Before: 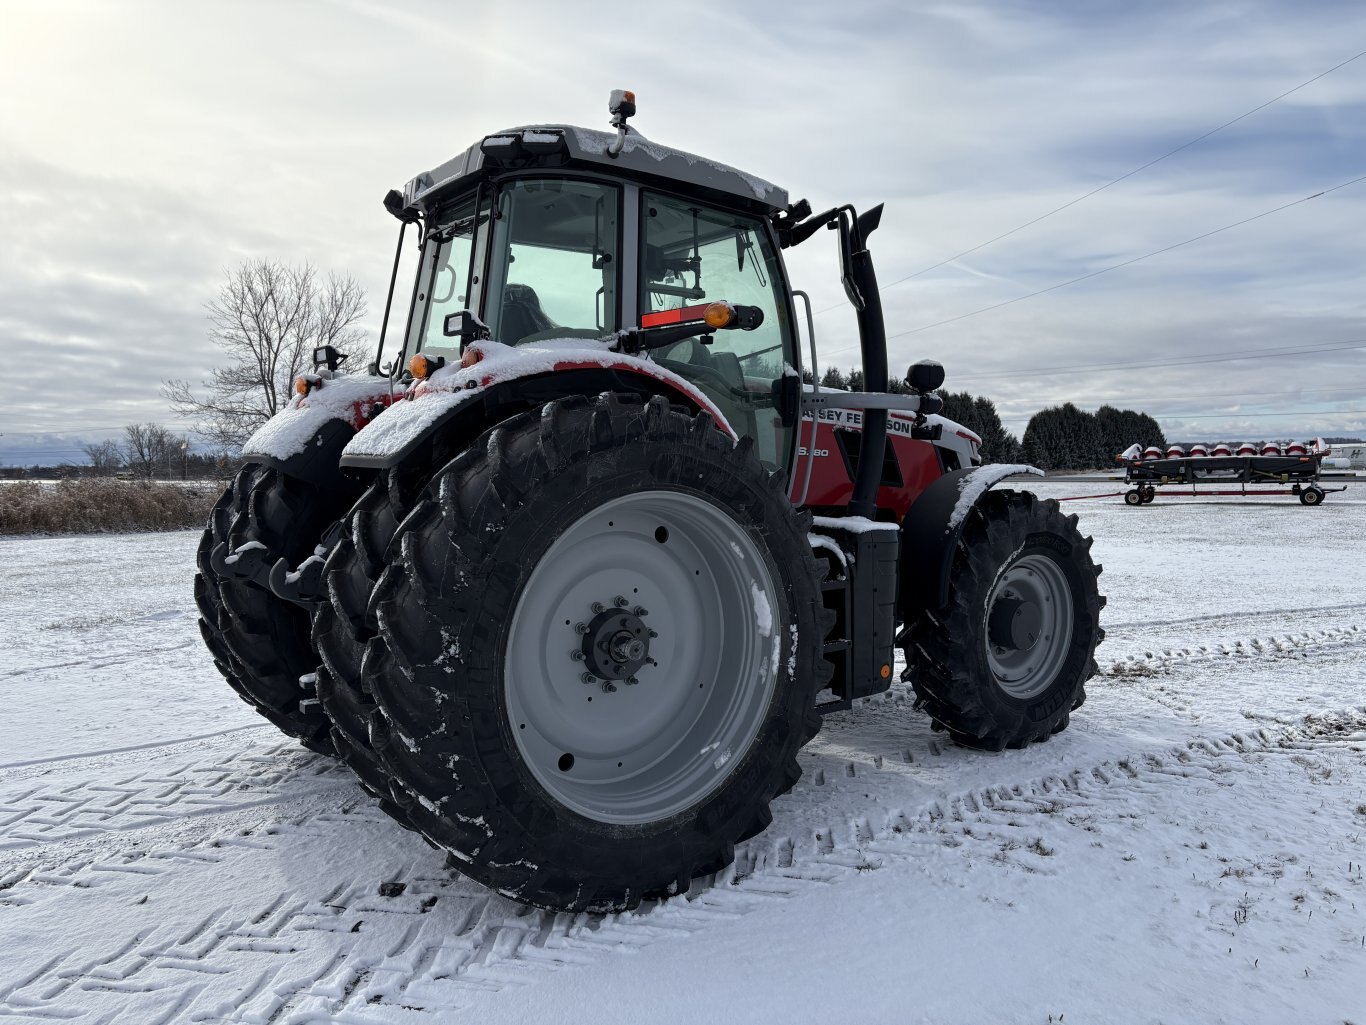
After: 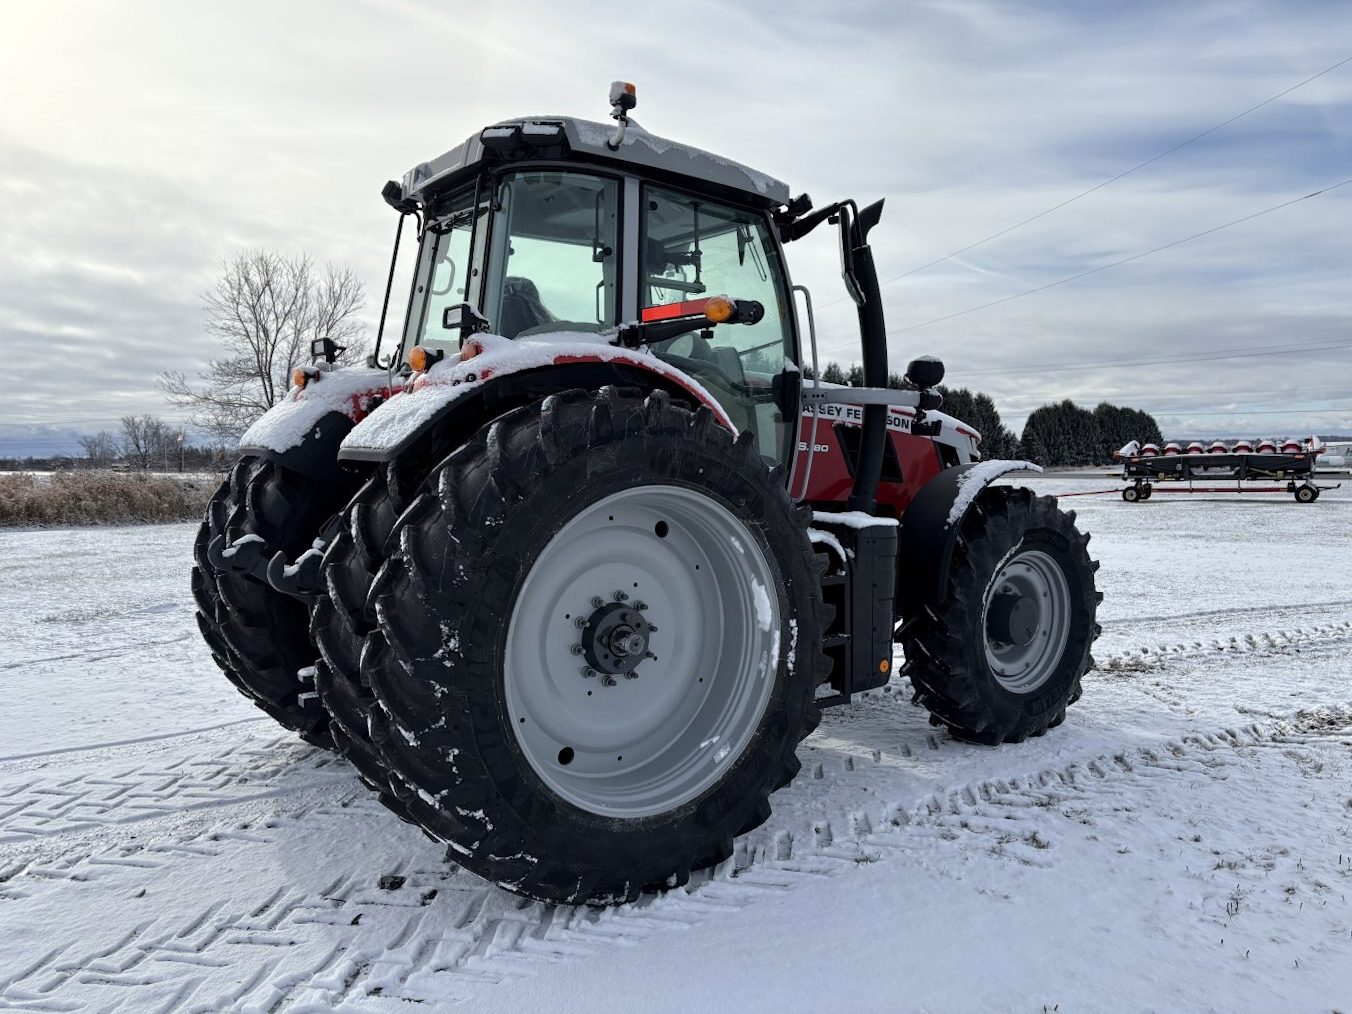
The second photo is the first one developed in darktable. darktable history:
tone equalizer: -8 EV 0.001 EV, -7 EV -0.004 EV, -6 EV 0.009 EV, -5 EV 0.032 EV, -4 EV 0.276 EV, -3 EV 0.644 EV, -2 EV 0.584 EV, -1 EV 0.187 EV, +0 EV 0.024 EV
rotate and perspective: rotation 0.174°, lens shift (vertical) 0.013, lens shift (horizontal) 0.019, shear 0.001, automatic cropping original format, crop left 0.007, crop right 0.991, crop top 0.016, crop bottom 0.997
